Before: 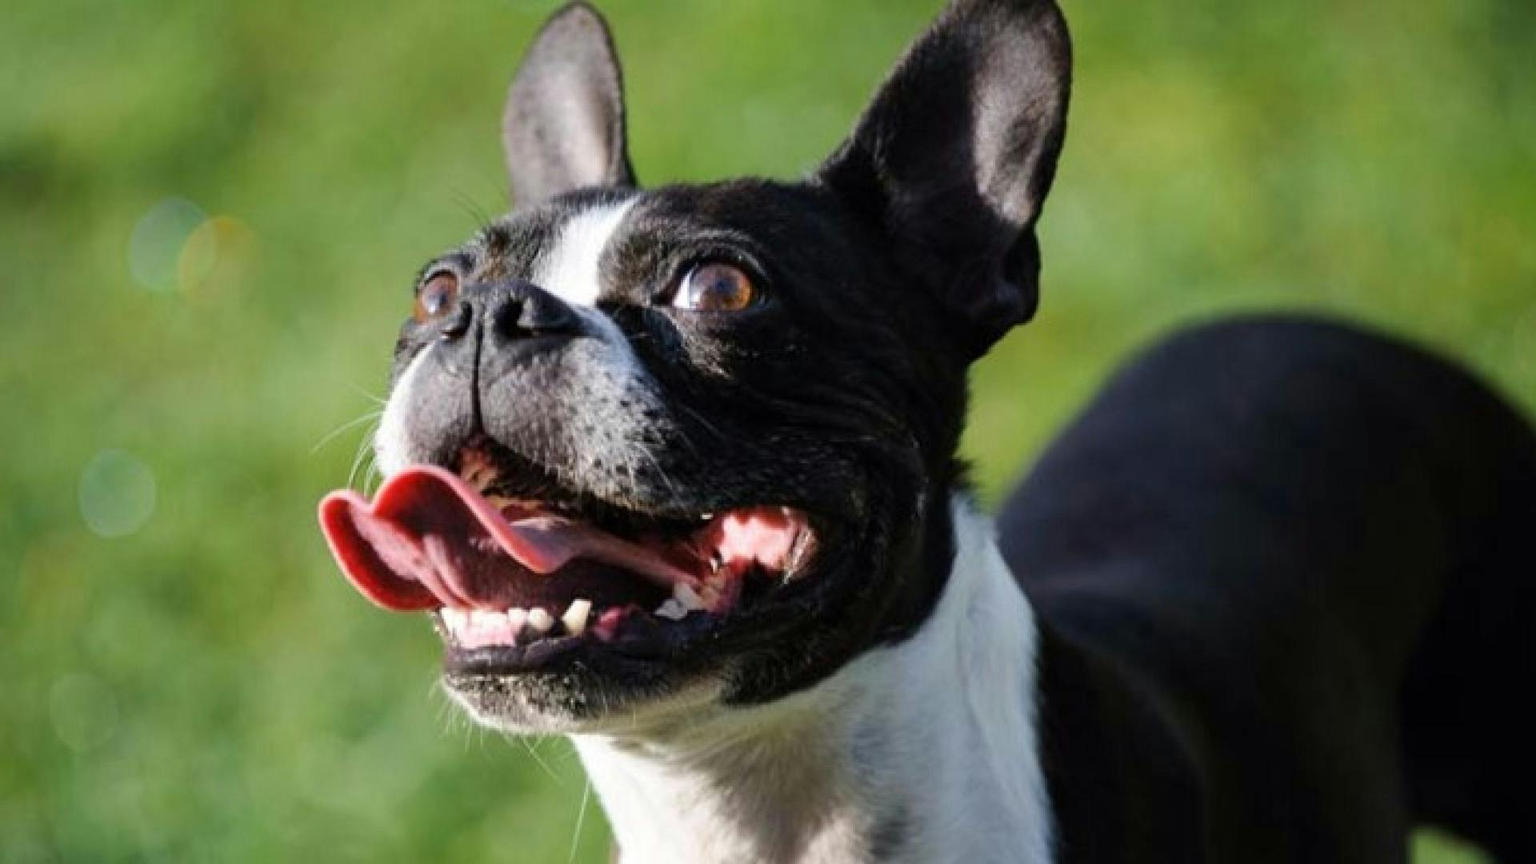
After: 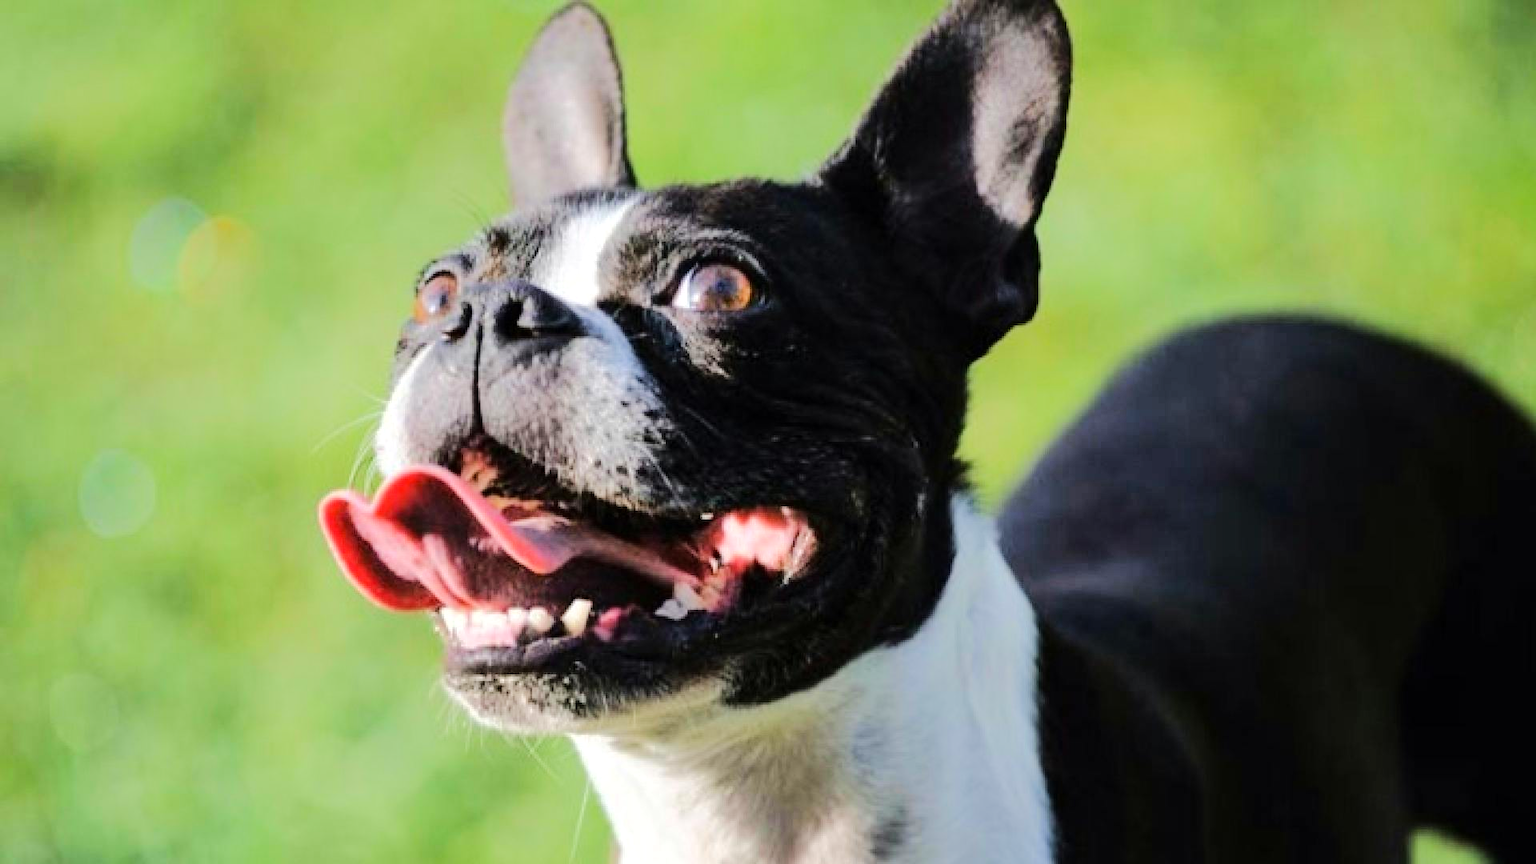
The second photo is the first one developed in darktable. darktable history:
tone equalizer: -7 EV 0.153 EV, -6 EV 0.624 EV, -5 EV 1.12 EV, -4 EV 1.34 EV, -3 EV 1.12 EV, -2 EV 0.6 EV, -1 EV 0.148 EV, edges refinement/feathering 500, mask exposure compensation -1.26 EV, preserve details no
